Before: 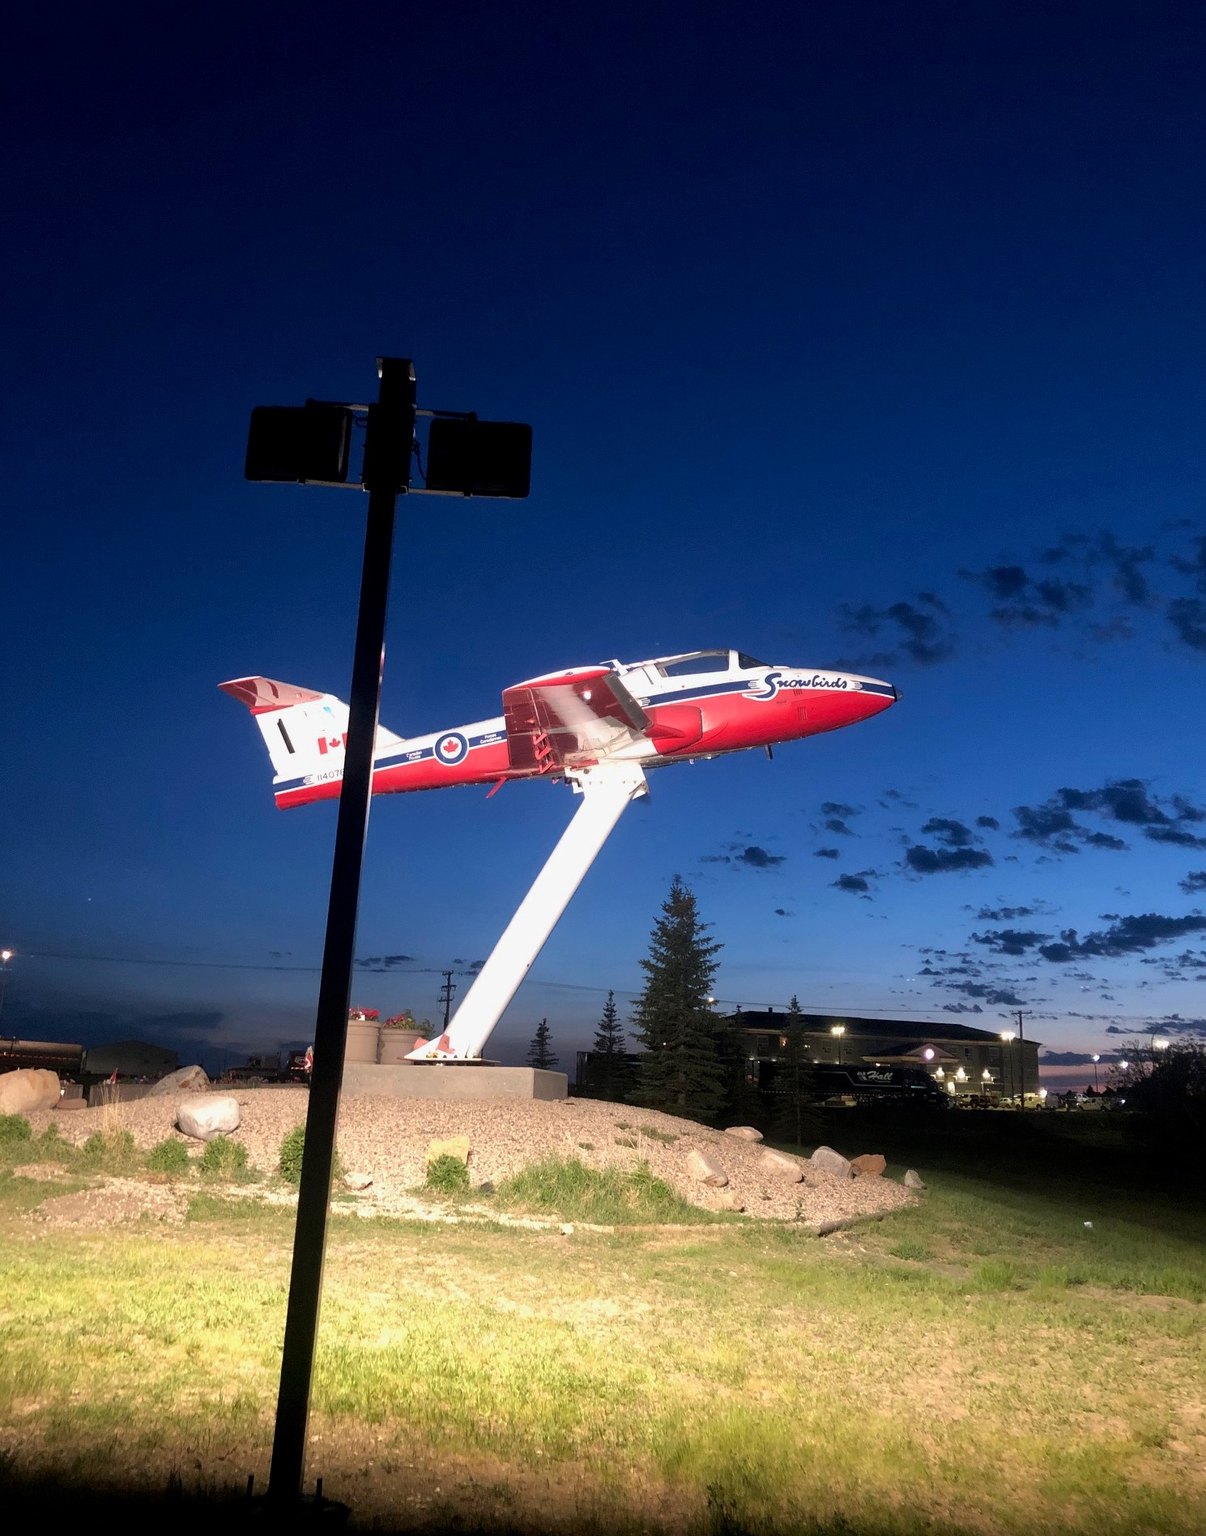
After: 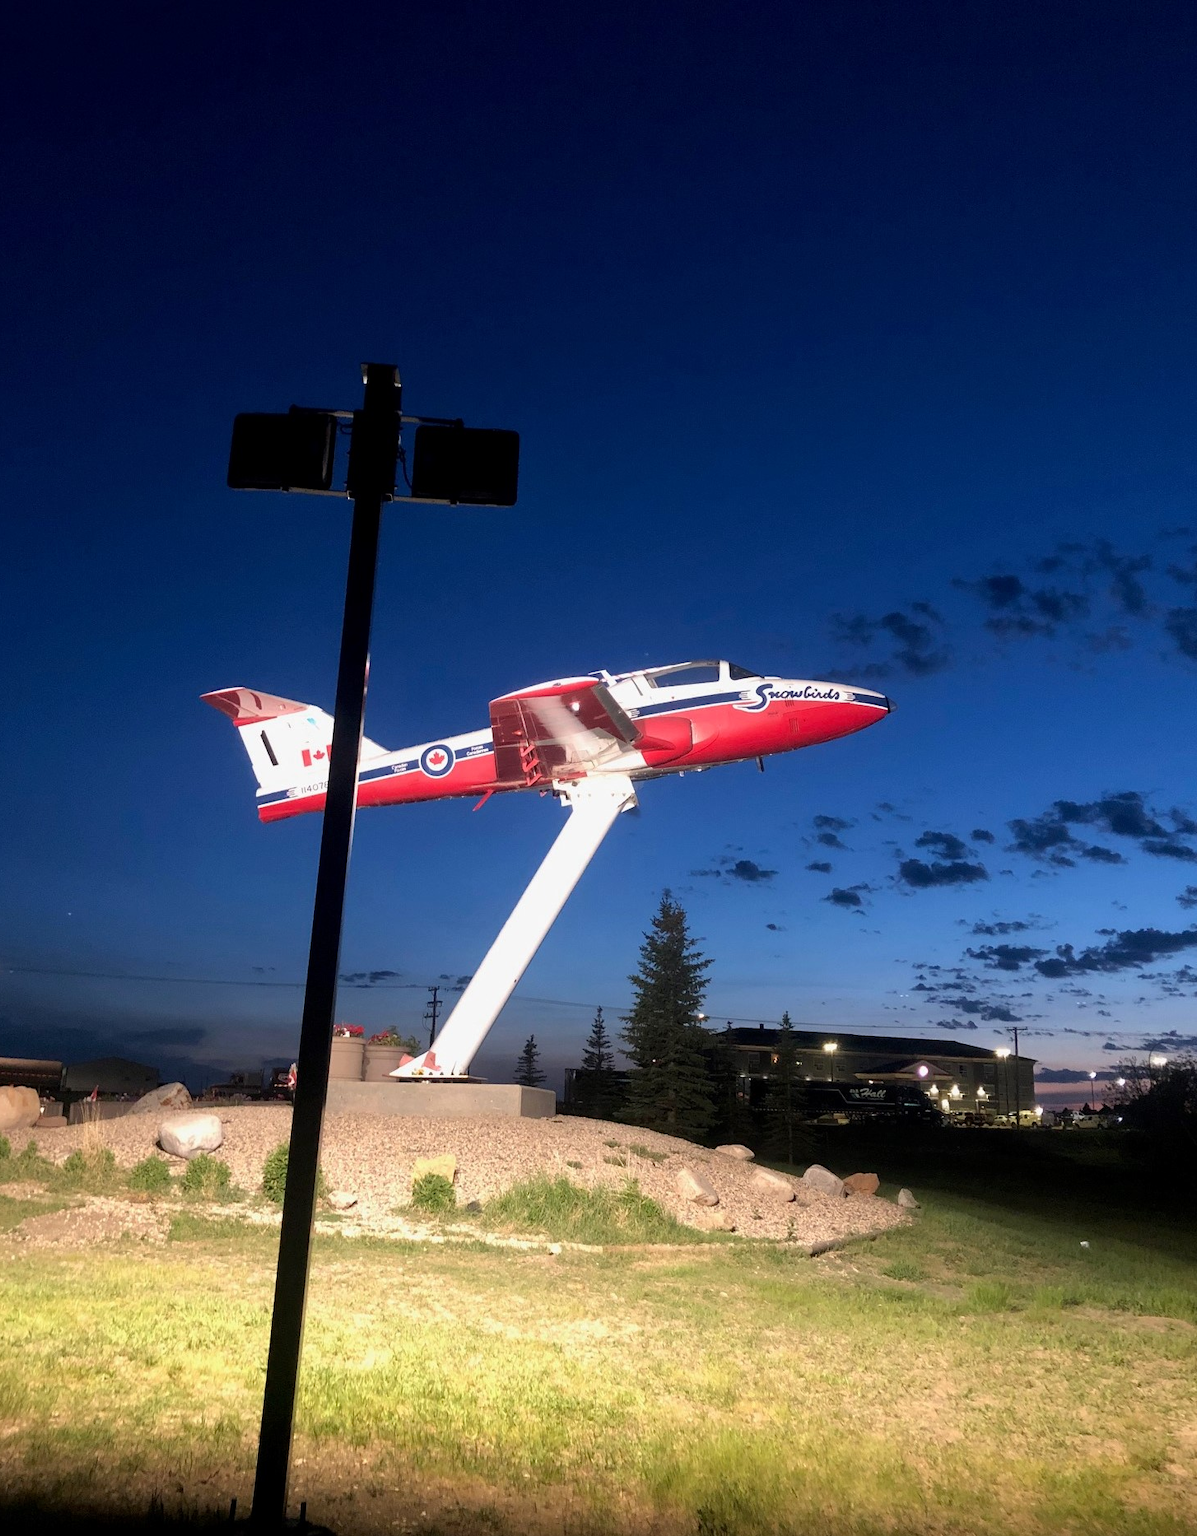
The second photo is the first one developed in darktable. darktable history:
crop and rotate: left 1.76%, right 0.511%, bottom 1.572%
